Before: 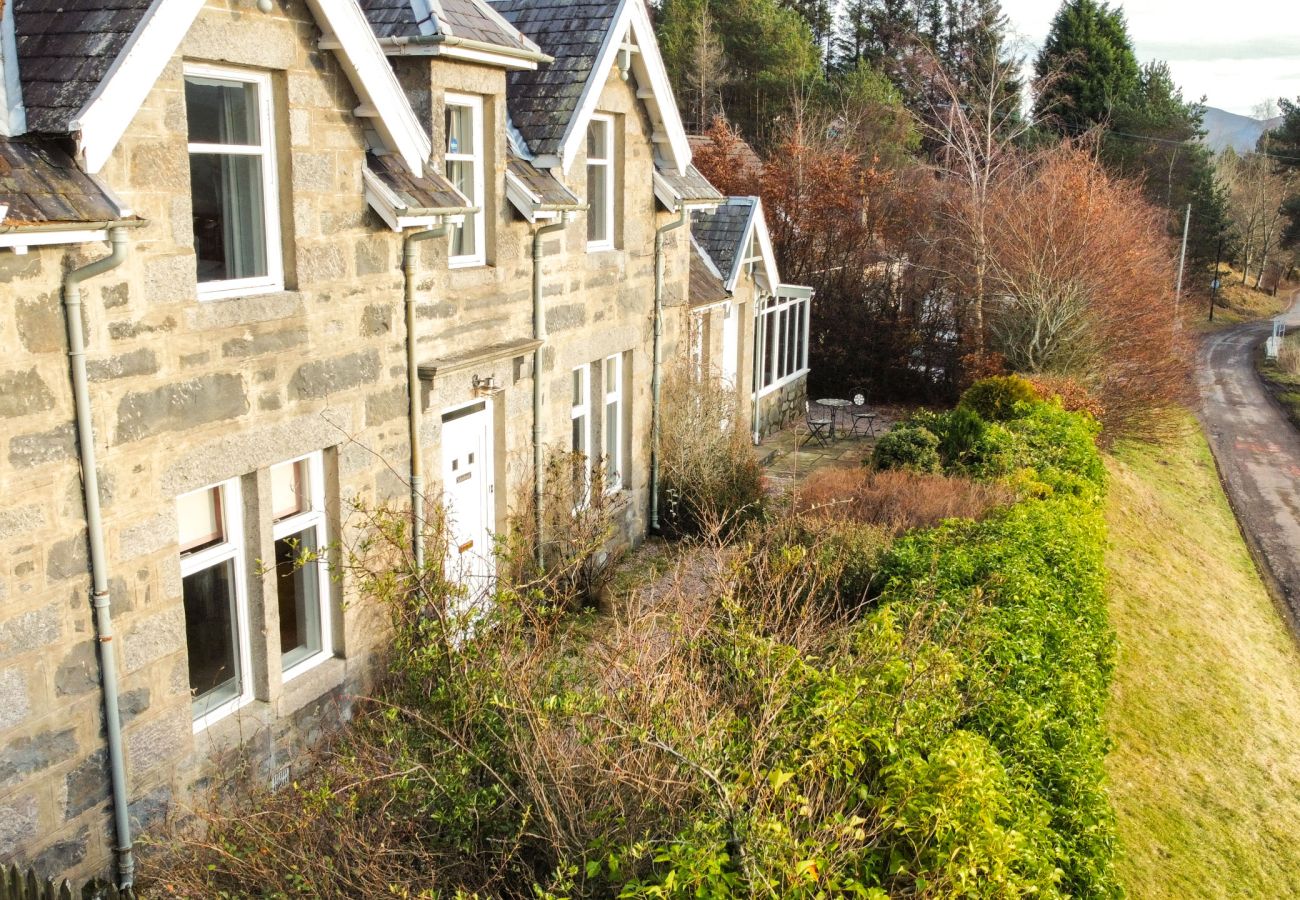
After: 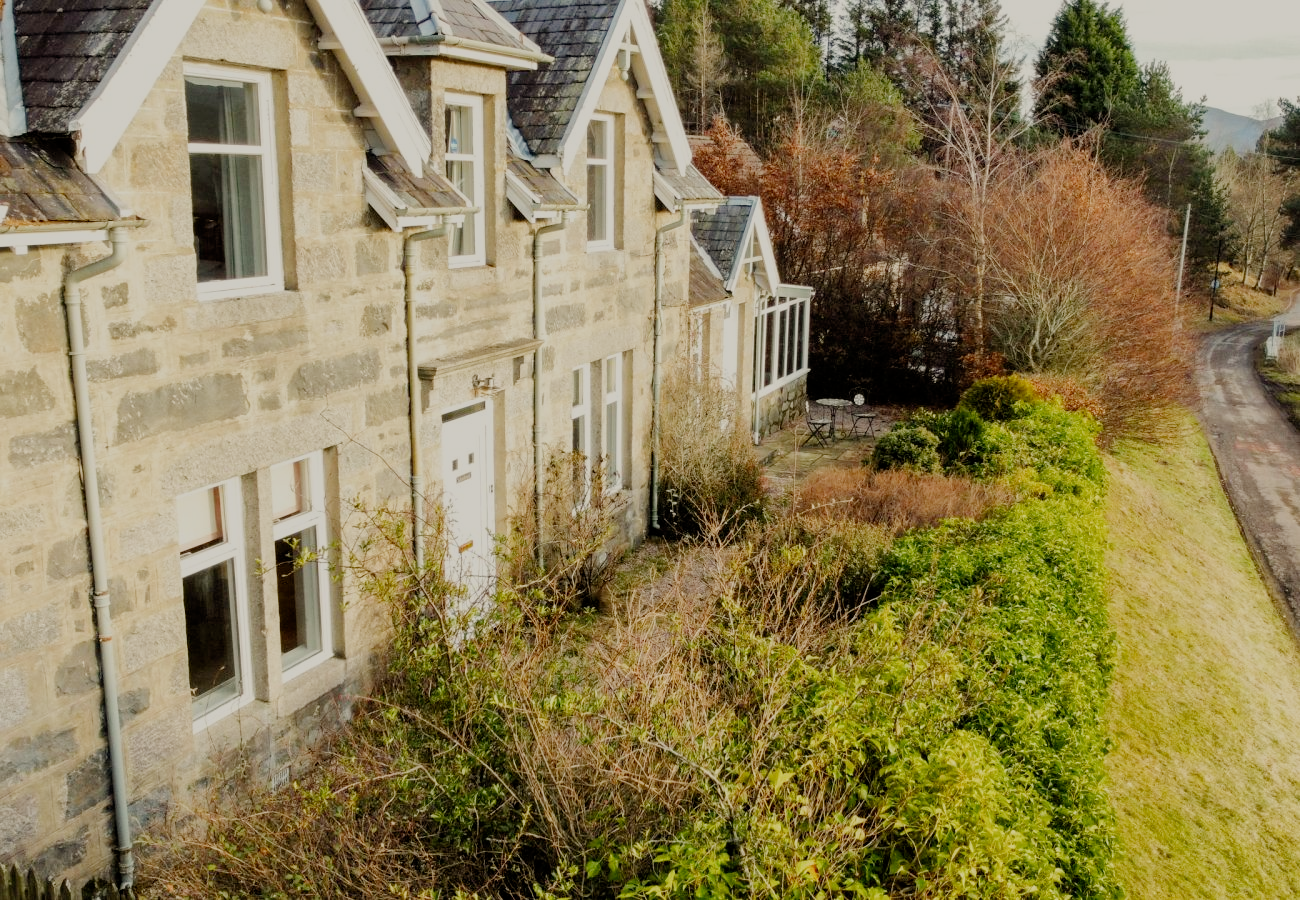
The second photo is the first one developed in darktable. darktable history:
white balance: red 1.029, blue 0.92
exposure: exposure 0.6 EV, compensate highlight preservation false
filmic rgb: middle gray luminance 30%, black relative exposure -9 EV, white relative exposure 7 EV, threshold 6 EV, target black luminance 0%, hardness 2.94, latitude 2.04%, contrast 0.963, highlights saturation mix 5%, shadows ↔ highlights balance 12.16%, add noise in highlights 0, preserve chrominance no, color science v3 (2019), use custom middle-gray values true, iterations of high-quality reconstruction 0, contrast in highlights soft, enable highlight reconstruction true
